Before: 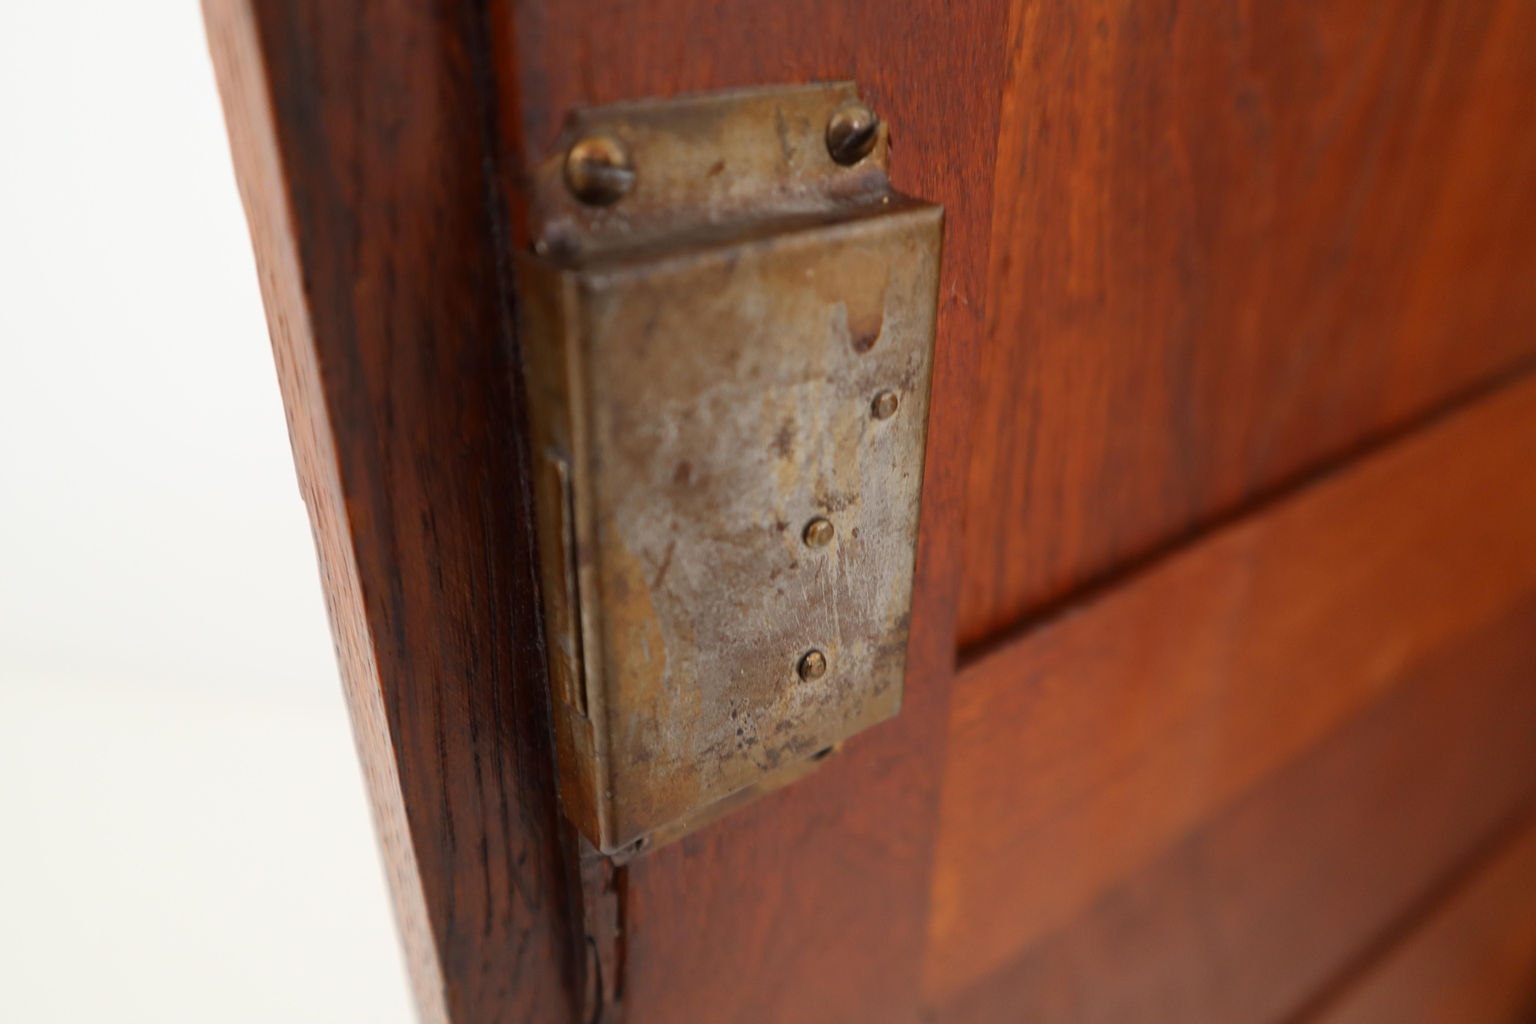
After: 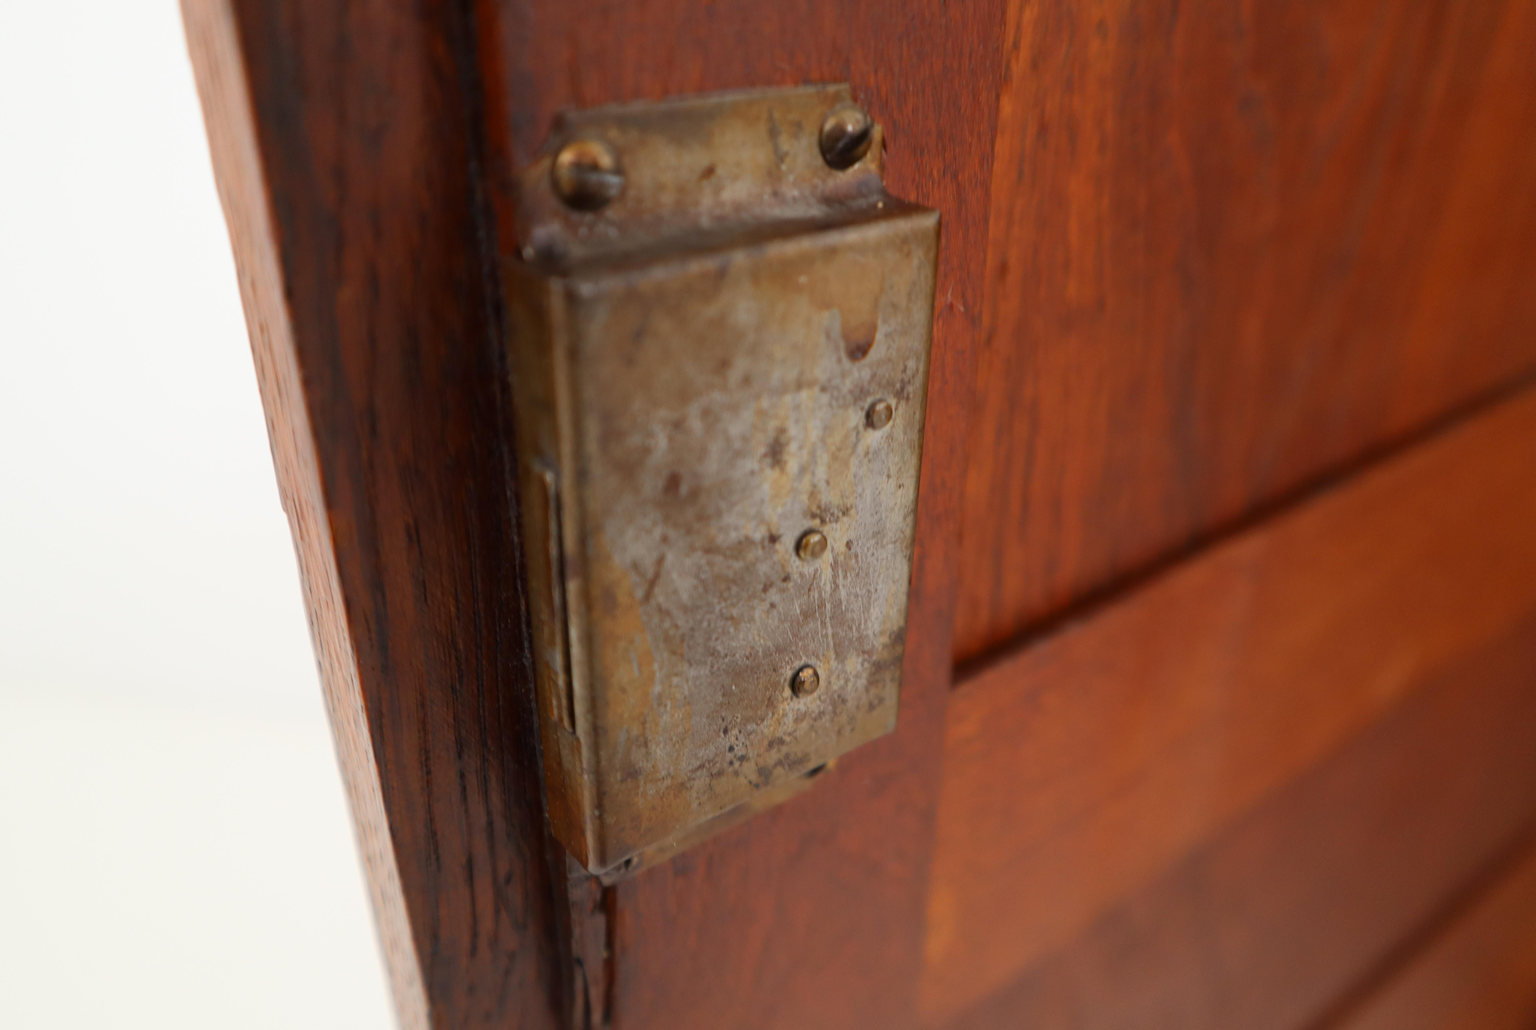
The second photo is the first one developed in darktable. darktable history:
crop and rotate: left 1.654%, right 0.553%, bottom 1.55%
